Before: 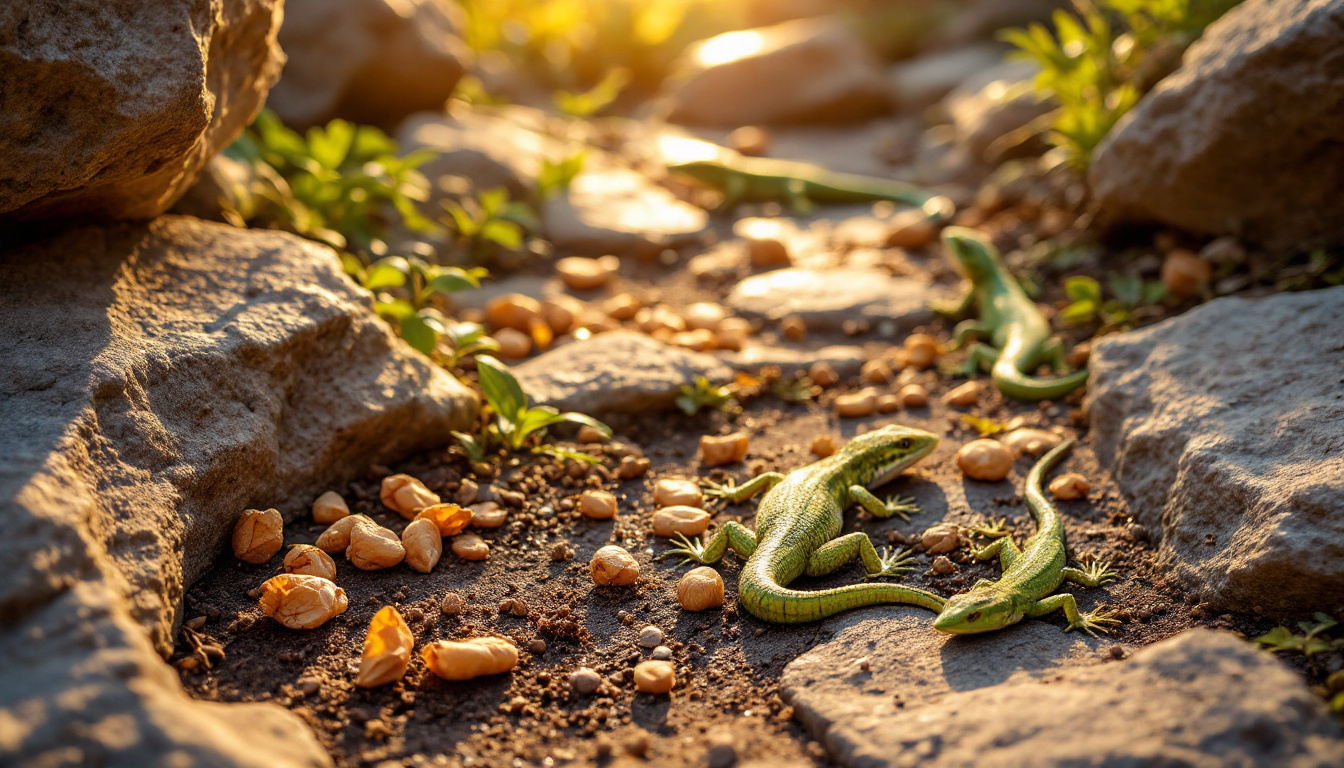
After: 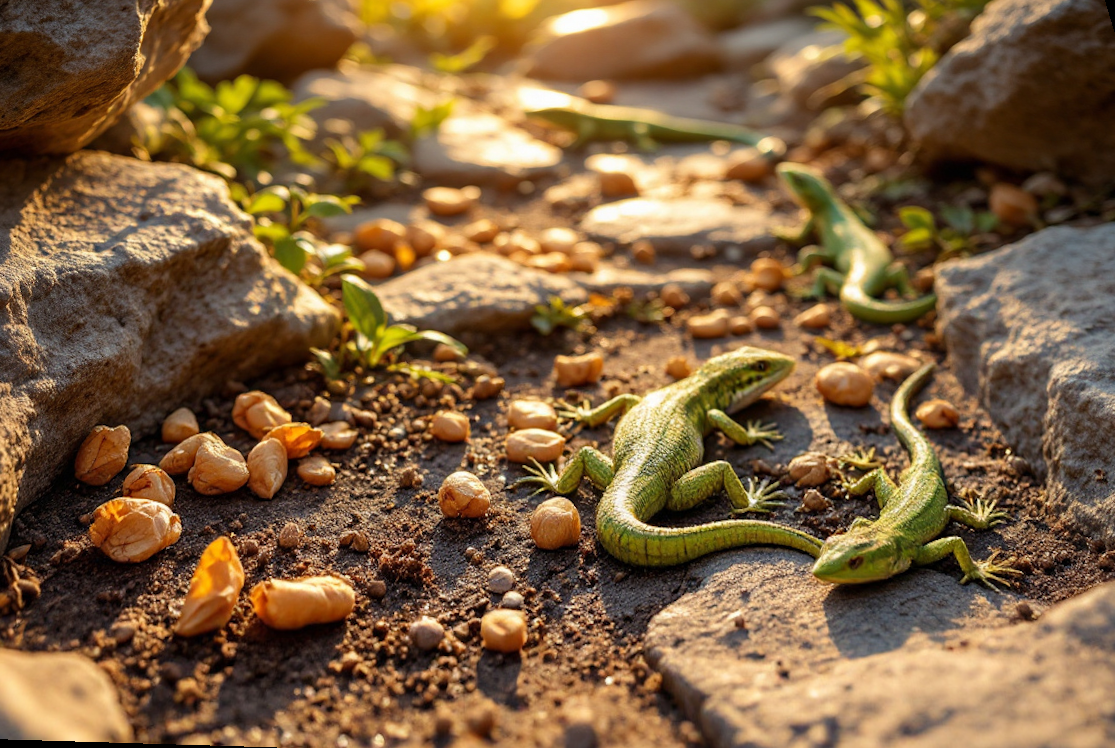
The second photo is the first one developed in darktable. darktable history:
crop: bottom 0.071%
rotate and perspective: rotation 0.72°, lens shift (vertical) -0.352, lens shift (horizontal) -0.051, crop left 0.152, crop right 0.859, crop top 0.019, crop bottom 0.964
